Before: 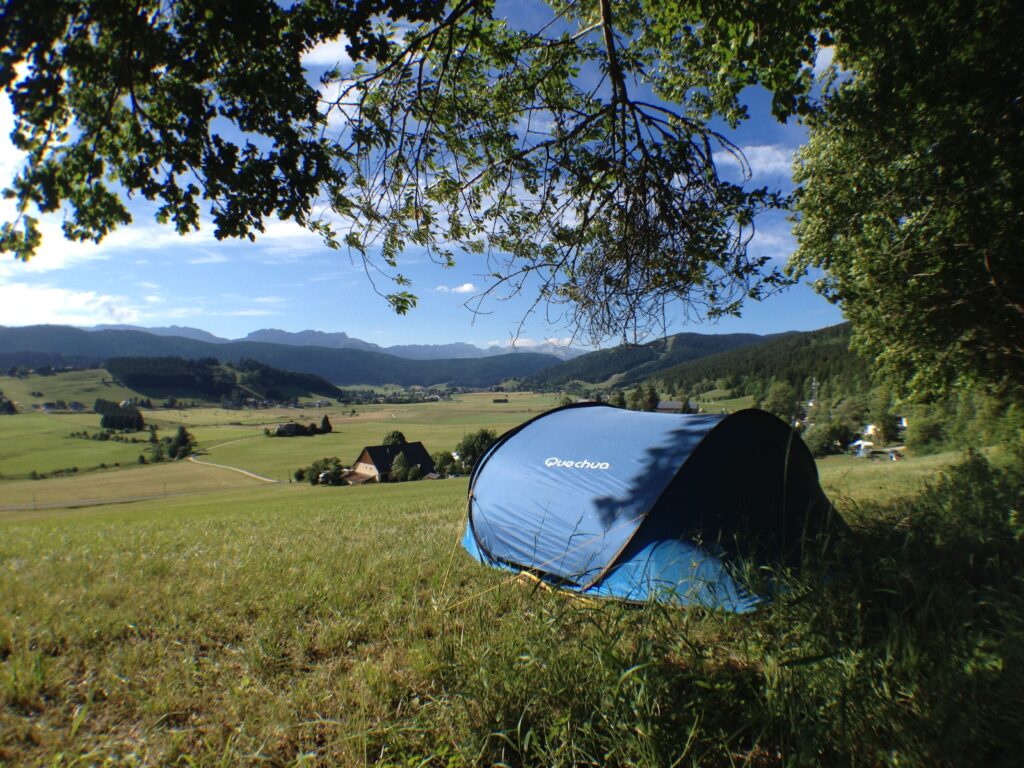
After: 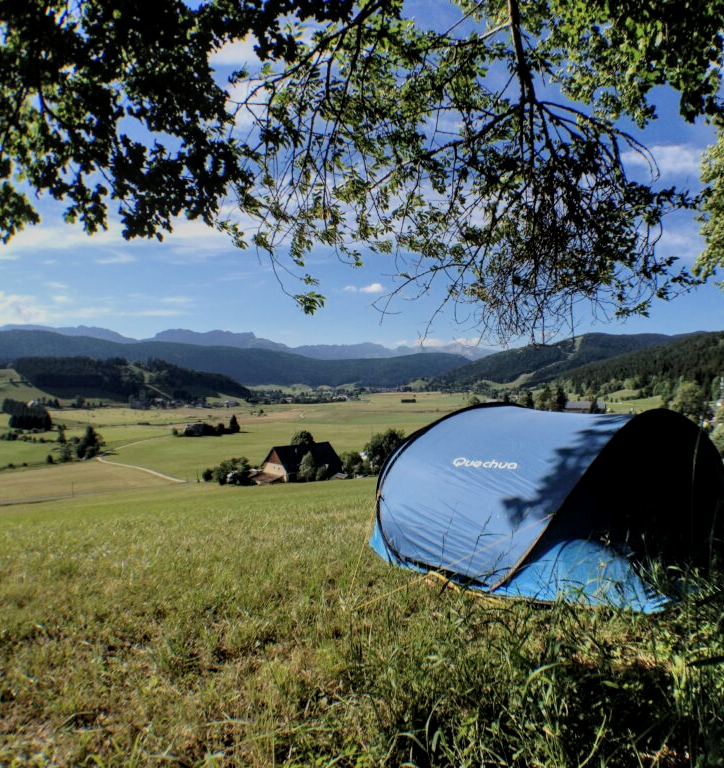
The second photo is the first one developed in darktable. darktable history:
filmic rgb: black relative exposure -7.65 EV, white relative exposure 4.56 EV, hardness 3.61, contrast 0.998, color science v6 (2022), iterations of high-quality reconstruction 0
crop and rotate: left 8.991%, right 20.23%
local contrast: on, module defaults
shadows and highlights: low approximation 0.01, soften with gaussian
